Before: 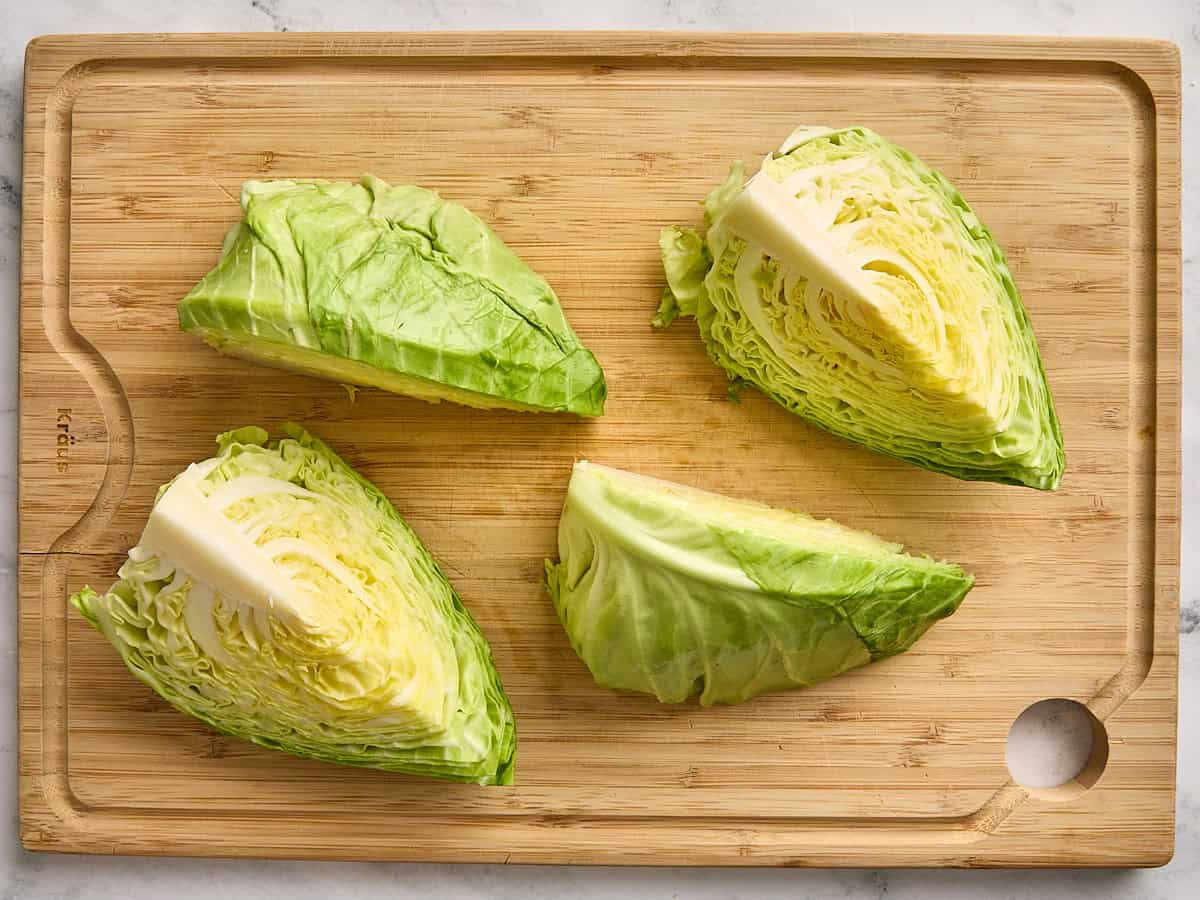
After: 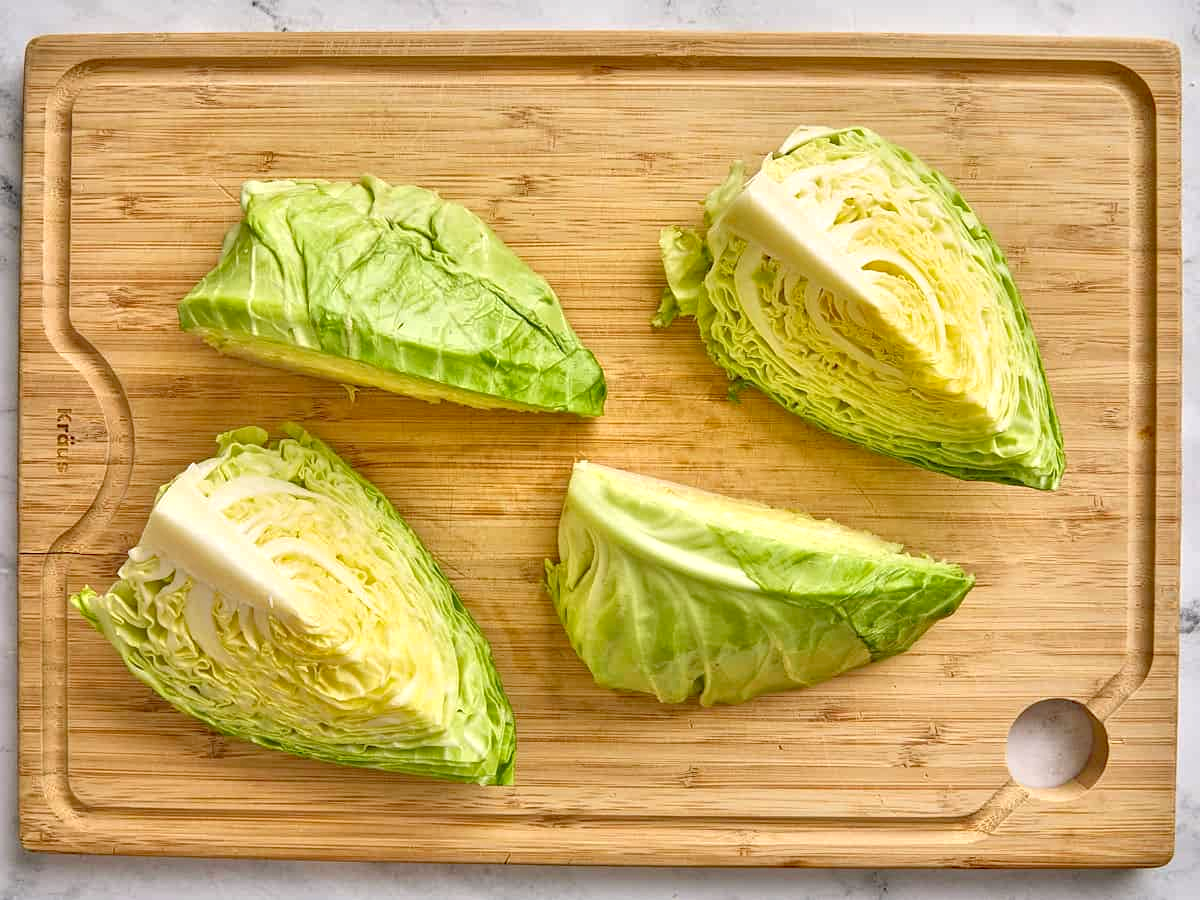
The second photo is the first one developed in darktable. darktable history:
tone equalizer: -7 EV 0.15 EV, -6 EV 0.6 EV, -5 EV 1.15 EV, -4 EV 1.33 EV, -3 EV 1.15 EV, -2 EV 0.6 EV, -1 EV 0.15 EV, mask exposure compensation -0.5 EV
local contrast: on, module defaults
haze removal: compatibility mode true, adaptive false
